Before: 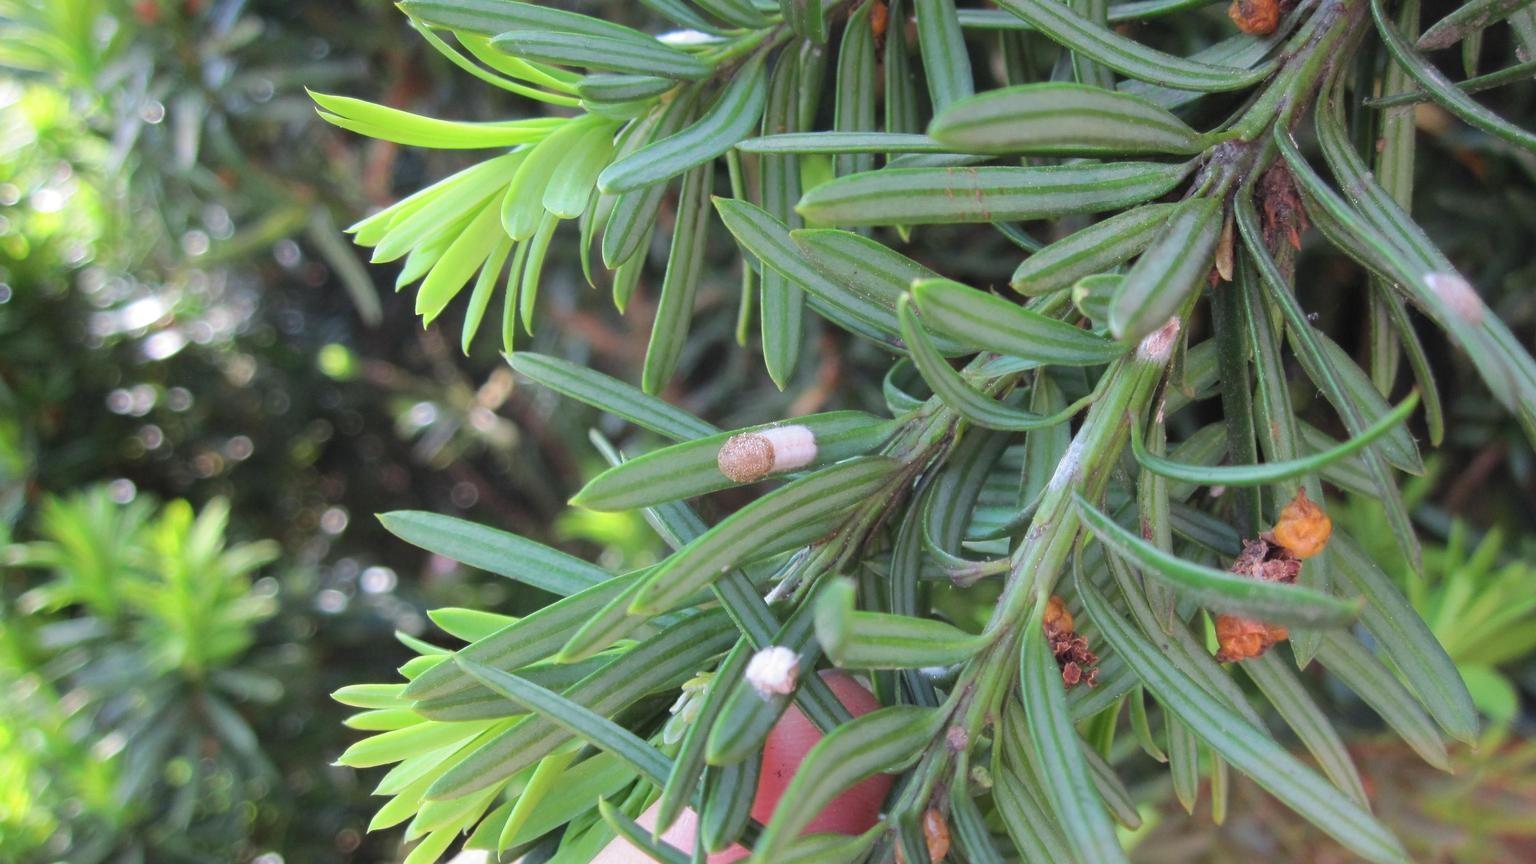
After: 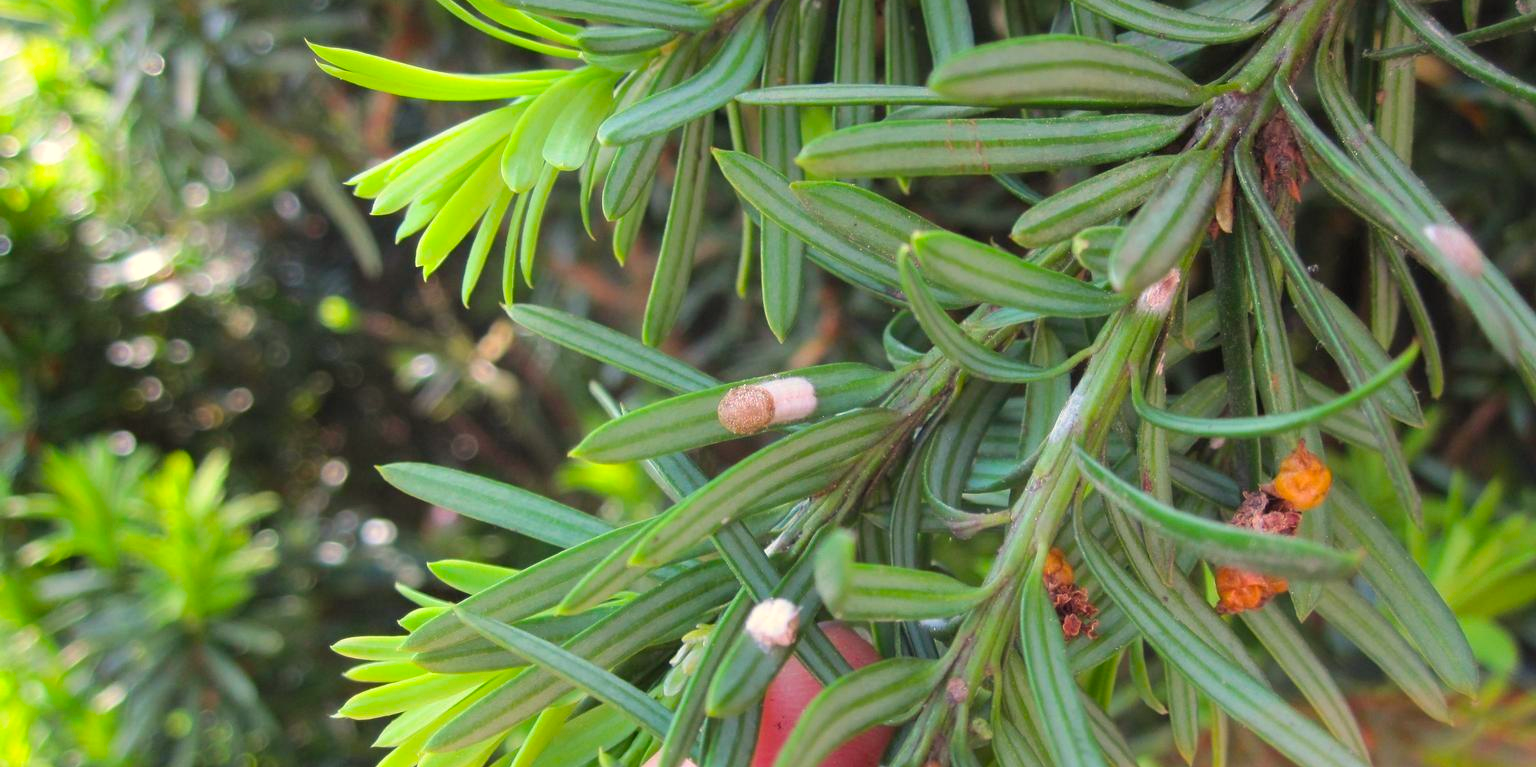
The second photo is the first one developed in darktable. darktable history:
tone equalizer: on, module defaults
white balance: red 1.045, blue 0.932
color balance rgb: perceptual saturation grading › global saturation 20%, global vibrance 20%
crop and rotate: top 5.609%, bottom 5.609%
